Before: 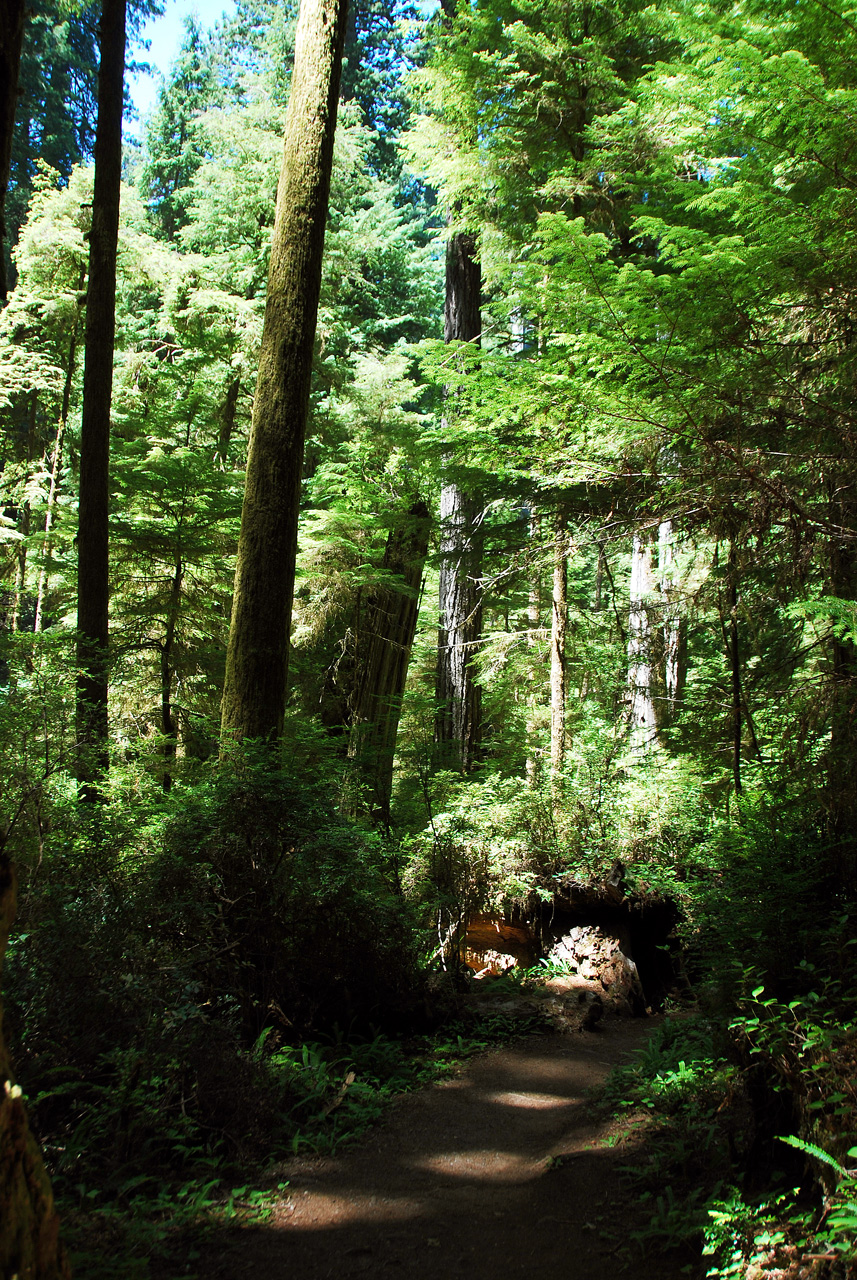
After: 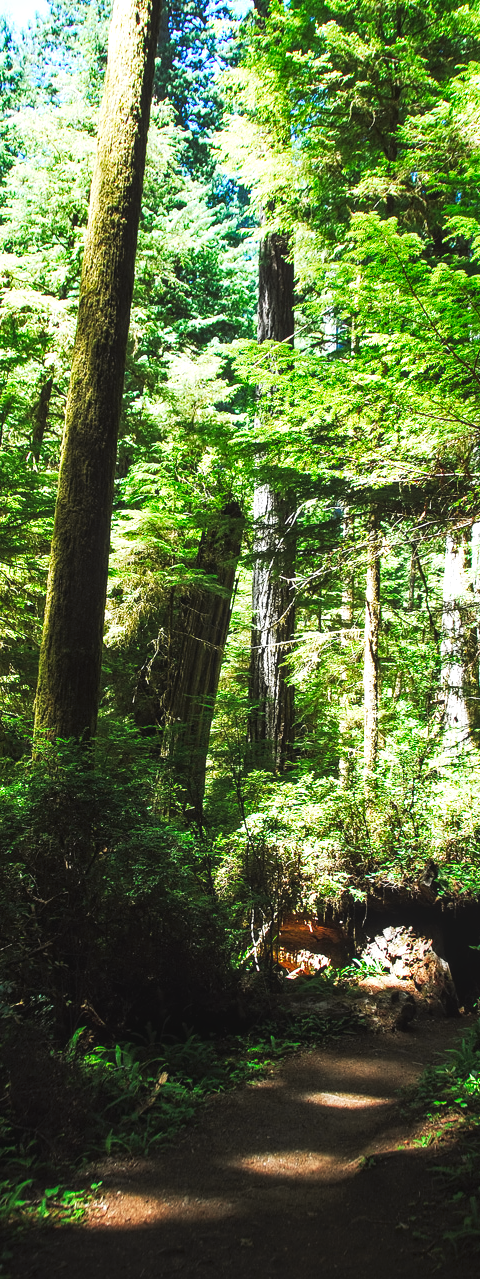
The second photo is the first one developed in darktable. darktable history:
crop: left 21.882%, right 22.045%, bottom 0.012%
color balance rgb: global offset › luminance 0.523%, perceptual saturation grading › global saturation 0.612%, perceptual brilliance grading › global brilliance 9.66%, perceptual brilliance grading › shadows 15.196%
tone curve: curves: ch0 [(0, 0) (0.003, 0.003) (0.011, 0.012) (0.025, 0.023) (0.044, 0.04) (0.069, 0.056) (0.1, 0.082) (0.136, 0.107) (0.177, 0.144) (0.224, 0.186) (0.277, 0.237) (0.335, 0.297) (0.399, 0.37) (0.468, 0.465) (0.543, 0.567) (0.623, 0.68) (0.709, 0.782) (0.801, 0.86) (0.898, 0.924) (1, 1)], preserve colors none
local contrast: on, module defaults
contrast equalizer: octaves 7, y [[0.5 ×4, 0.524, 0.59], [0.5 ×6], [0.5 ×6], [0, 0, 0, 0.01, 0.045, 0.012], [0, 0, 0, 0.044, 0.195, 0.131]], mix 0.37
